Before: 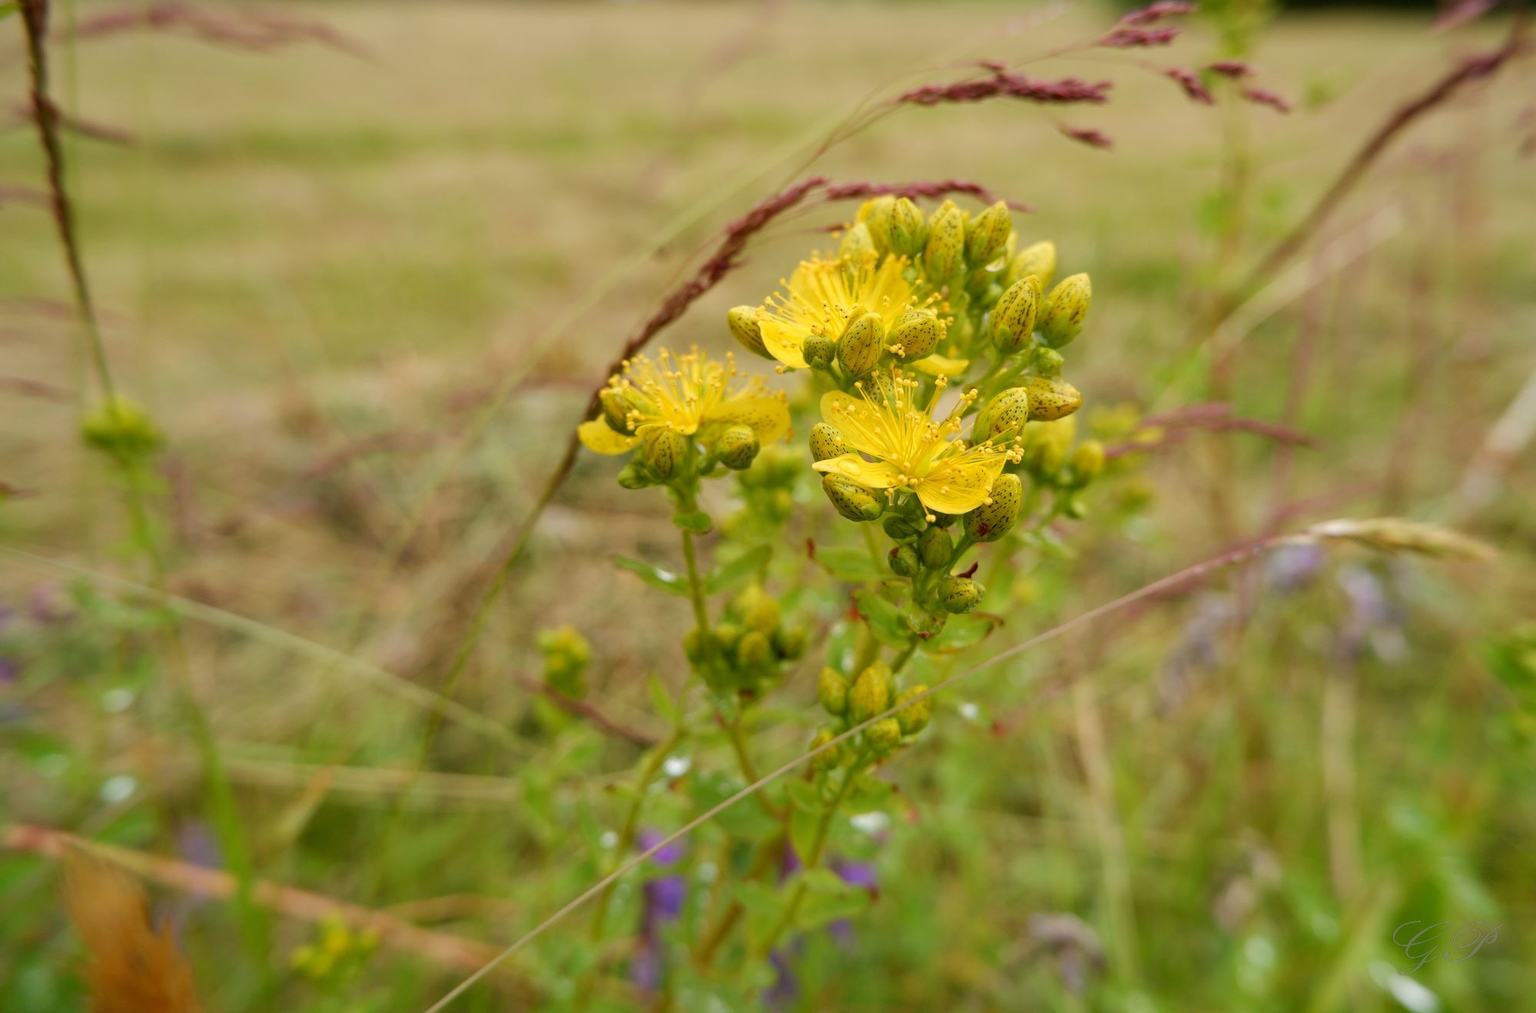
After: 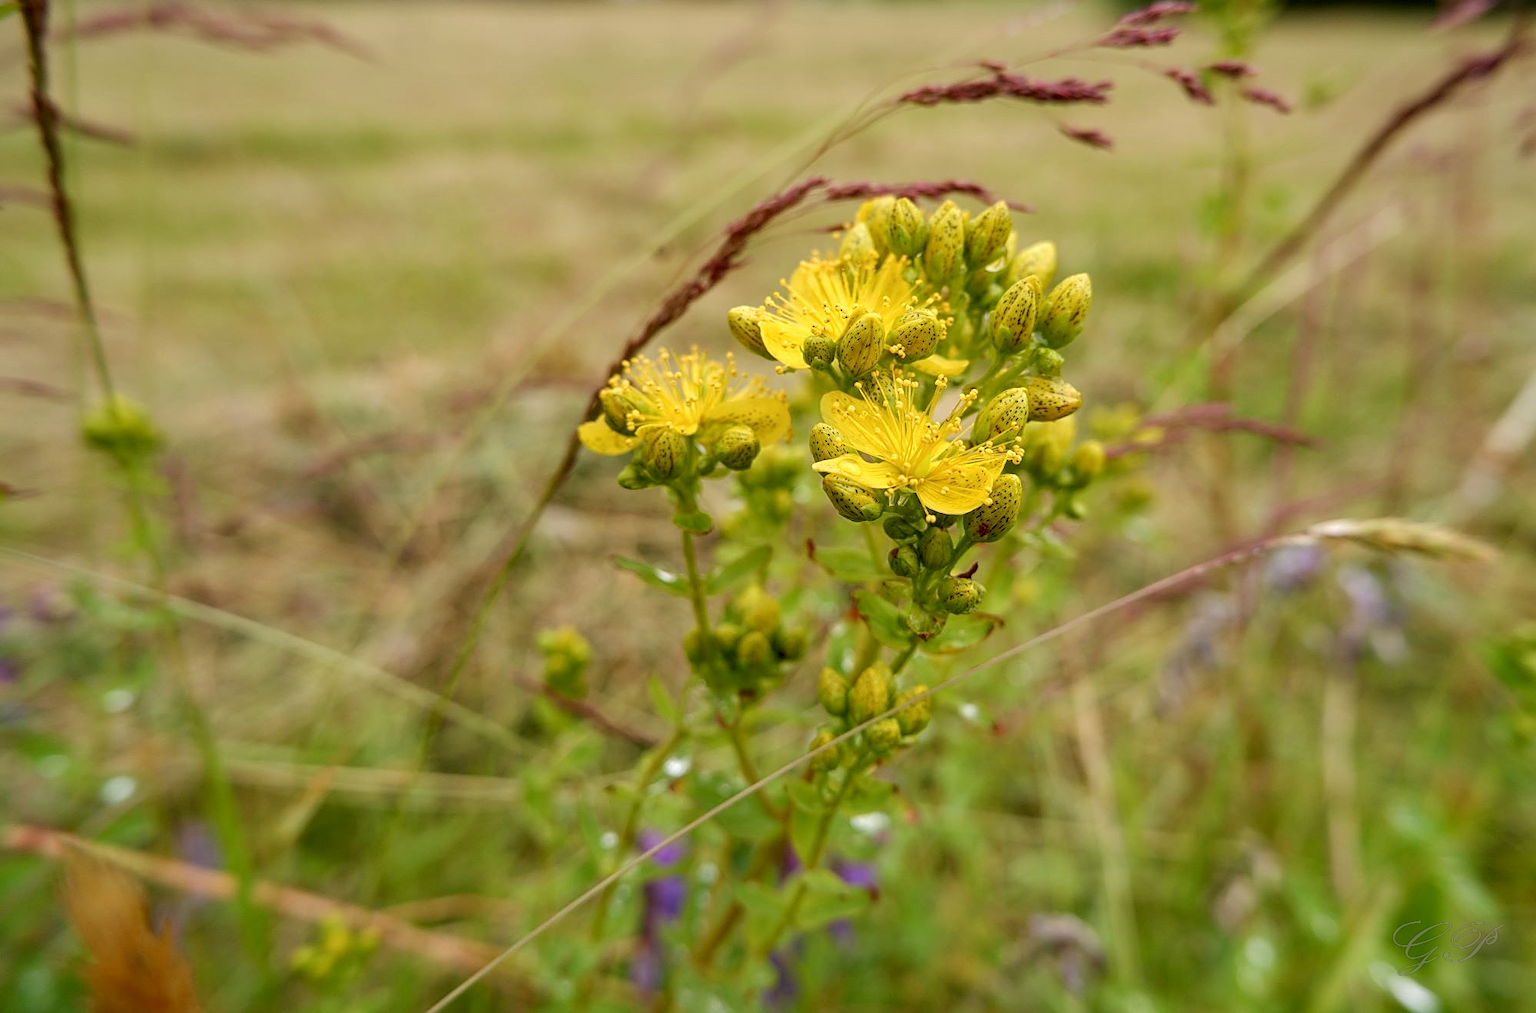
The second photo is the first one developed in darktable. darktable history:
exposure: black level correction 0.001, compensate highlight preservation false
sharpen: on, module defaults
local contrast: on, module defaults
